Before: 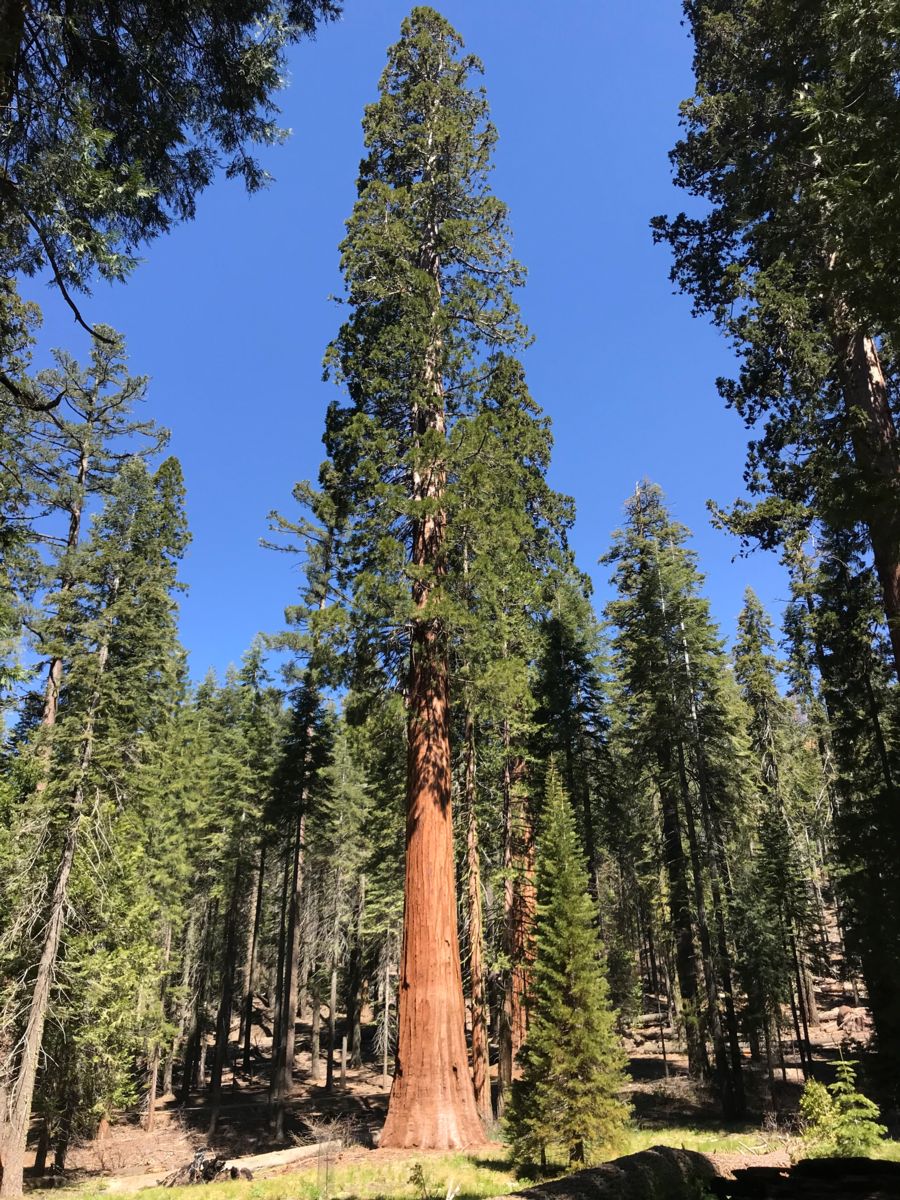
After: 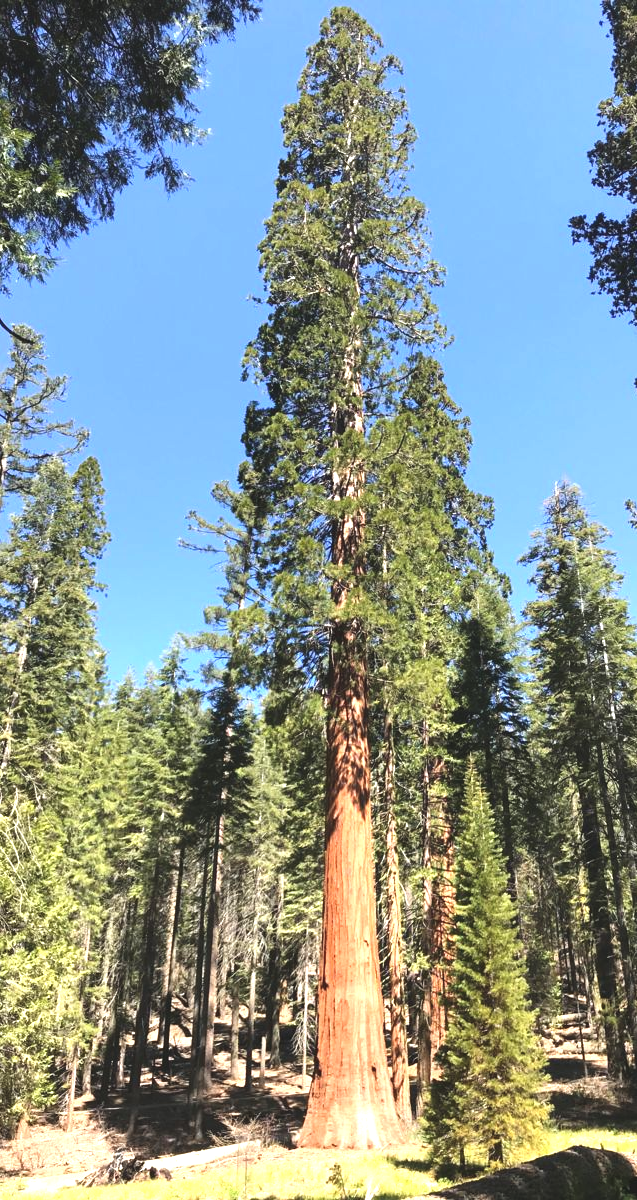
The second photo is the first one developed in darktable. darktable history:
crop and rotate: left 9.061%, right 20.142%
exposure: black level correction -0.005, exposure 1 EV, compensate highlight preservation false
